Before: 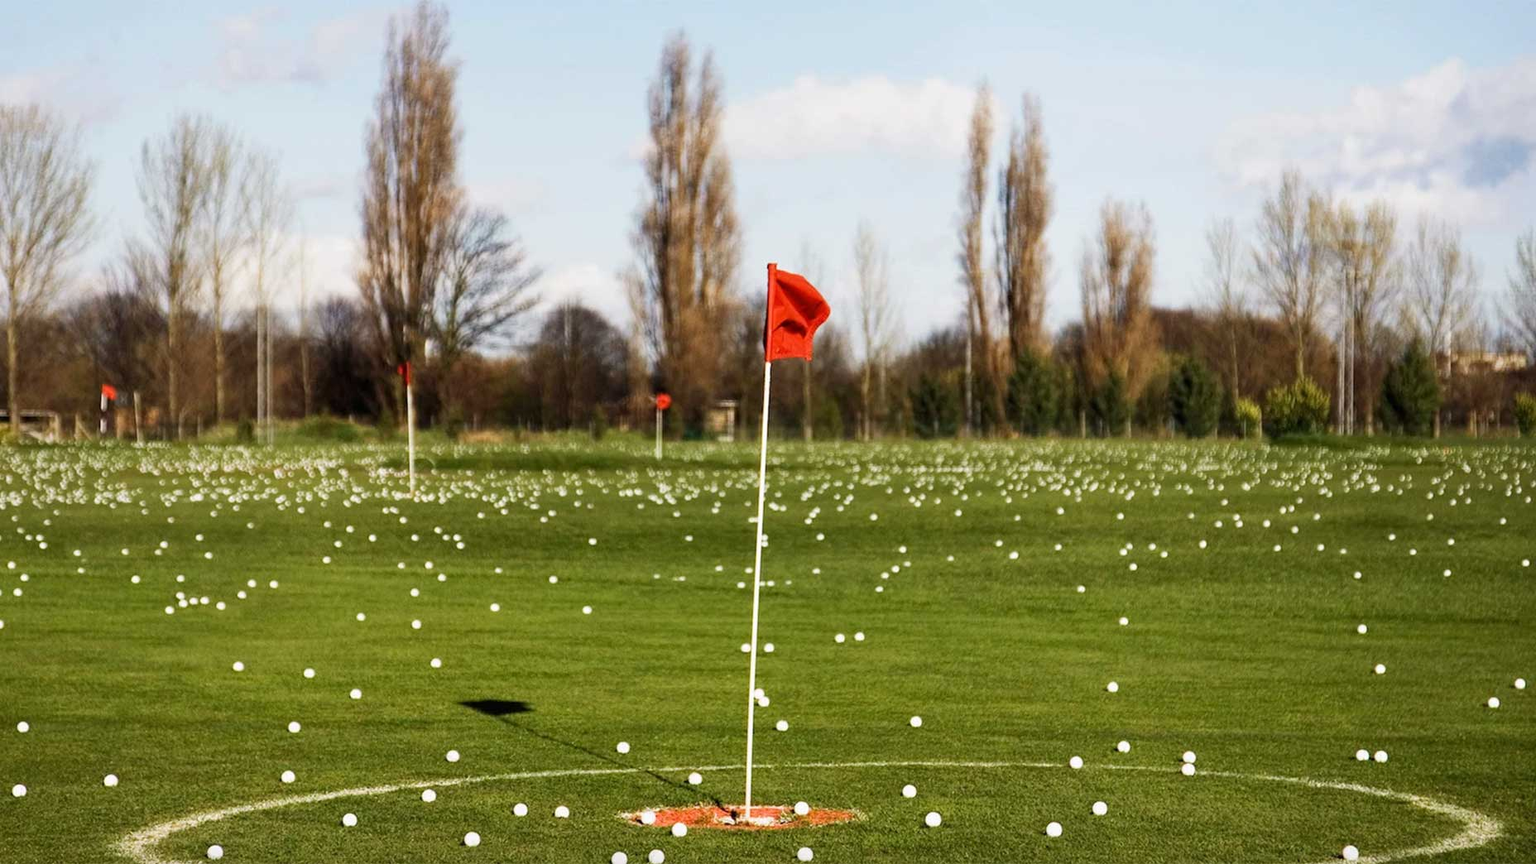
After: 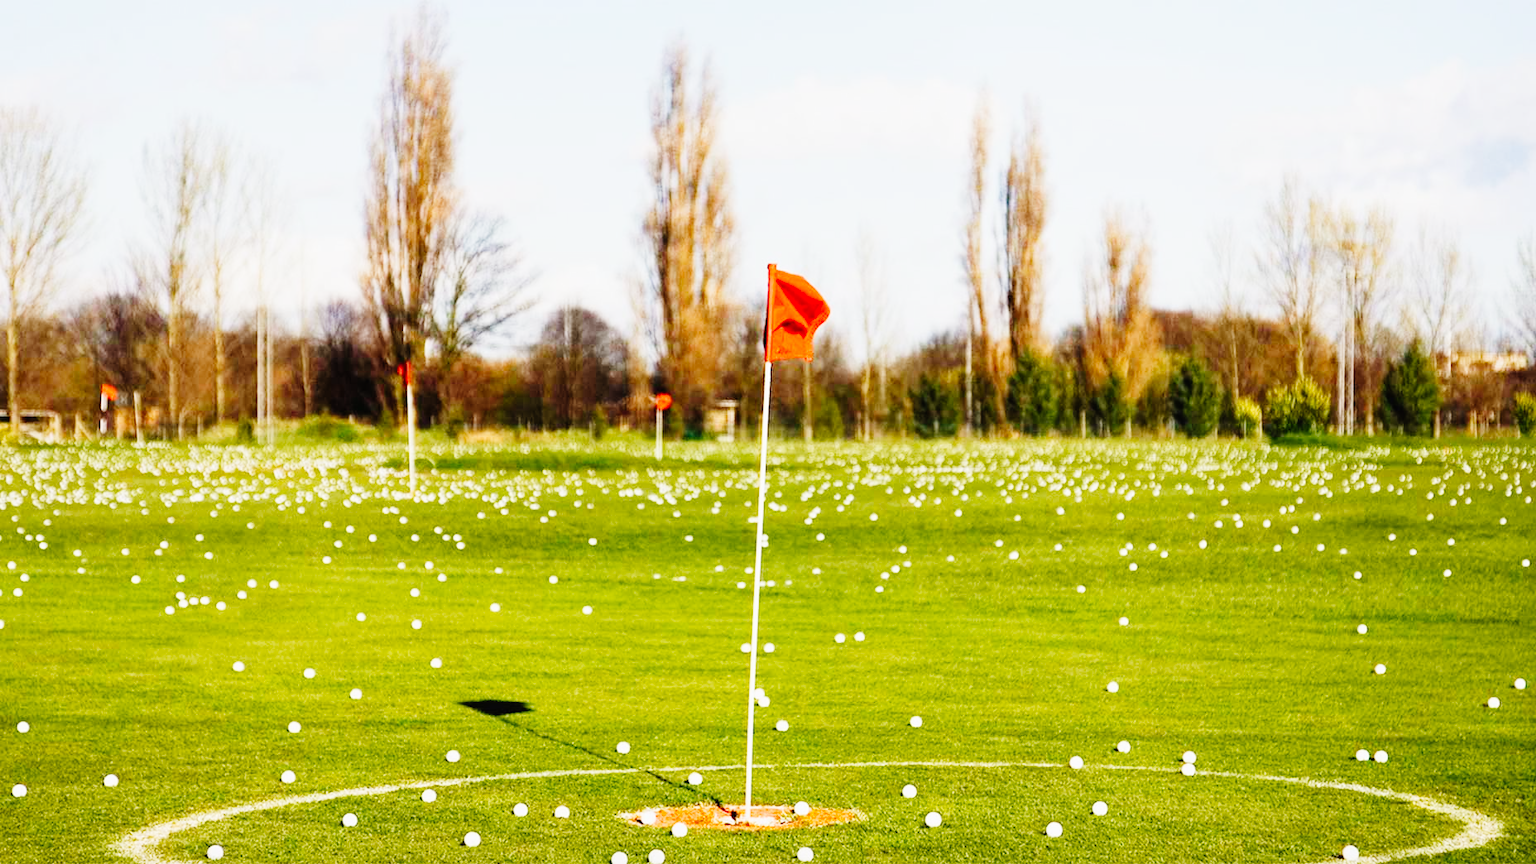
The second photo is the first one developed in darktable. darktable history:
tone curve: curves: ch0 [(0, 0) (0.004, 0) (0.133, 0.071) (0.325, 0.456) (0.832, 0.957) (1, 1)], preserve colors none
contrast brightness saturation: contrast -0.096, brightness 0.044, saturation 0.076
